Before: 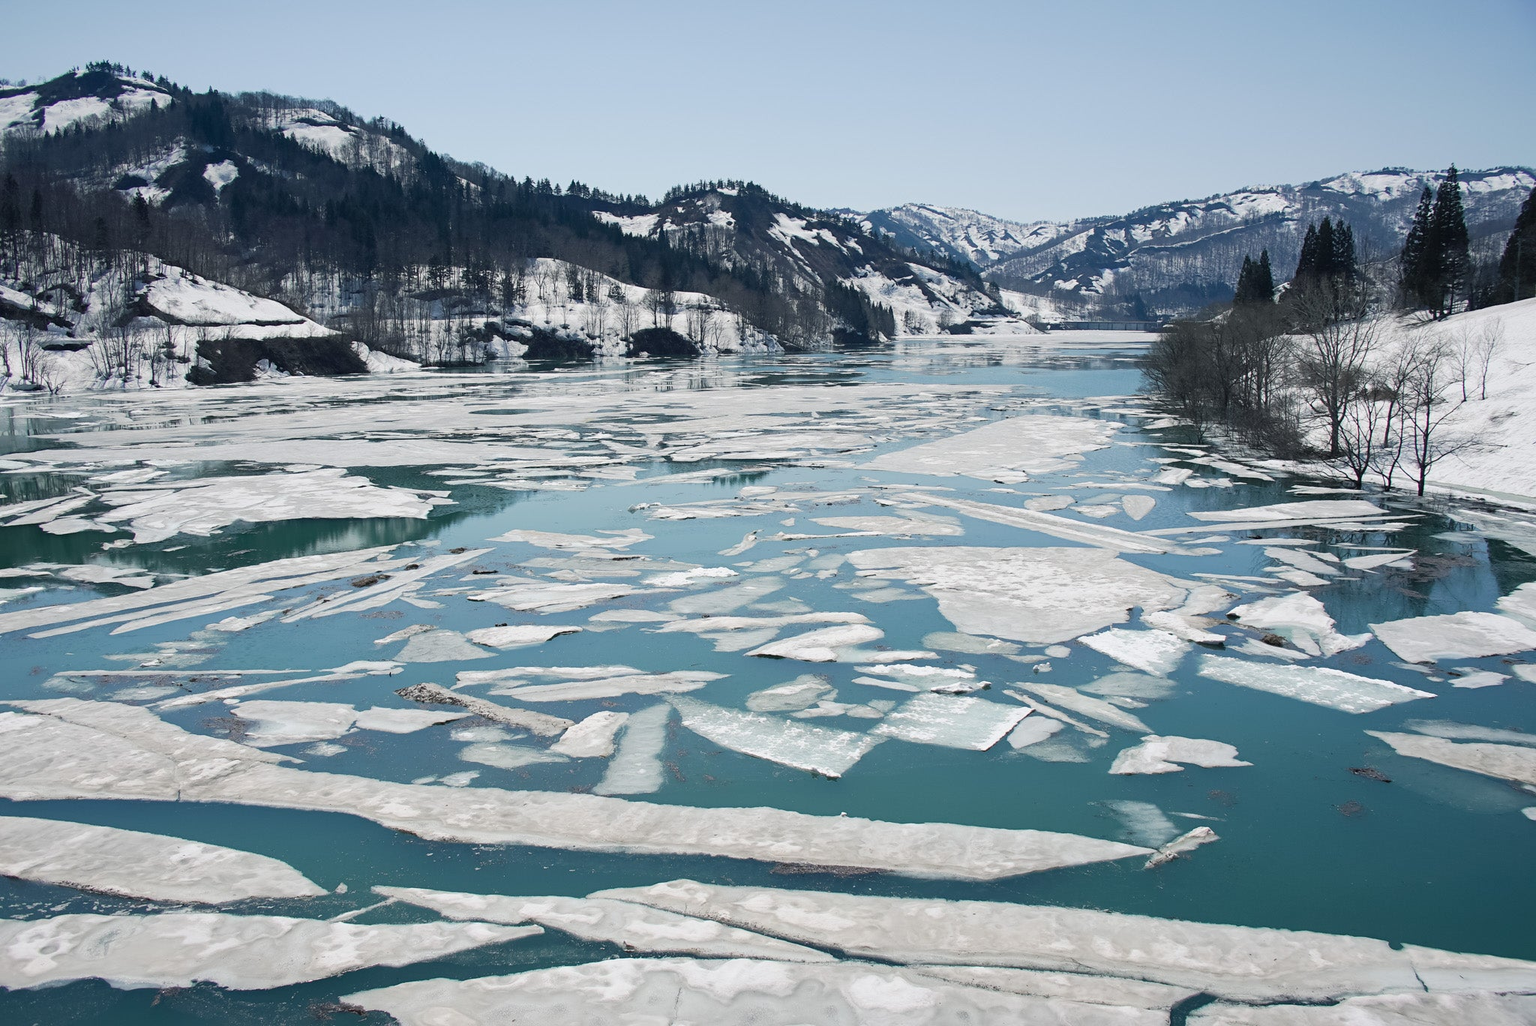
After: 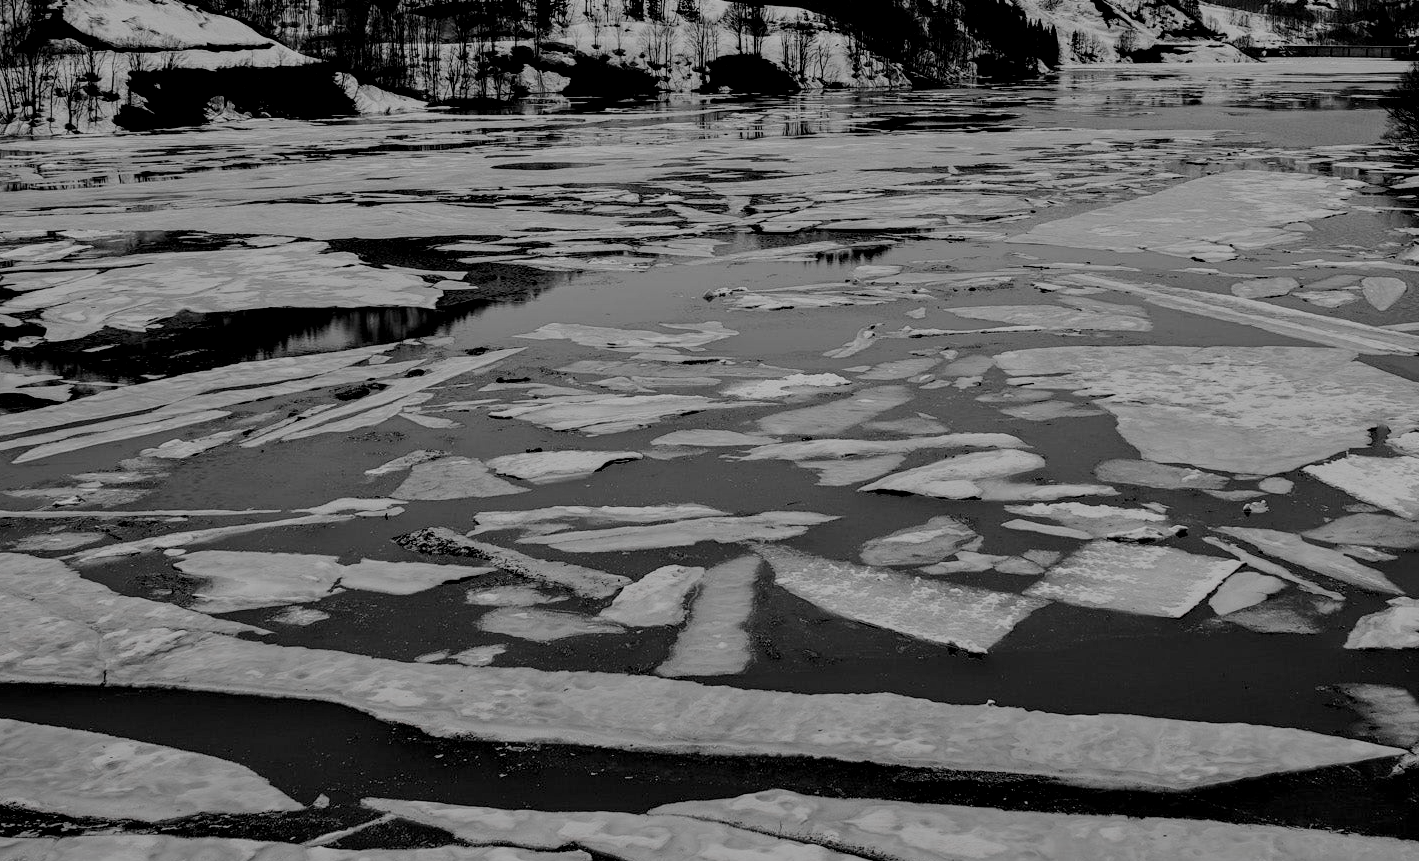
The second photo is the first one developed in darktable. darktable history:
contrast brightness saturation: brightness 0.187, saturation -0.489
color zones: curves: ch0 [(0, 0.352) (0.143, 0.407) (0.286, 0.386) (0.429, 0.431) (0.571, 0.829) (0.714, 0.853) (0.857, 0.833) (1, 0.352)]; ch1 [(0, 0.604) (0.072, 0.726) (0.096, 0.608) (0.205, 0.007) (0.571, -0.006) (0.839, -0.013) (0.857, -0.012) (1, 0.604)]
shadows and highlights: shadows 25.36, highlights -48.12, soften with gaussian
crop: left 6.585%, top 28.013%, right 24.113%, bottom 8.986%
filmic rgb: black relative exposure -5.12 EV, white relative exposure 4 EV, hardness 2.9, contrast 1.184, highlights saturation mix -28.69%
local contrast: highlights 60%, shadows 60%, detail 160%
exposure: exposure -2.078 EV
